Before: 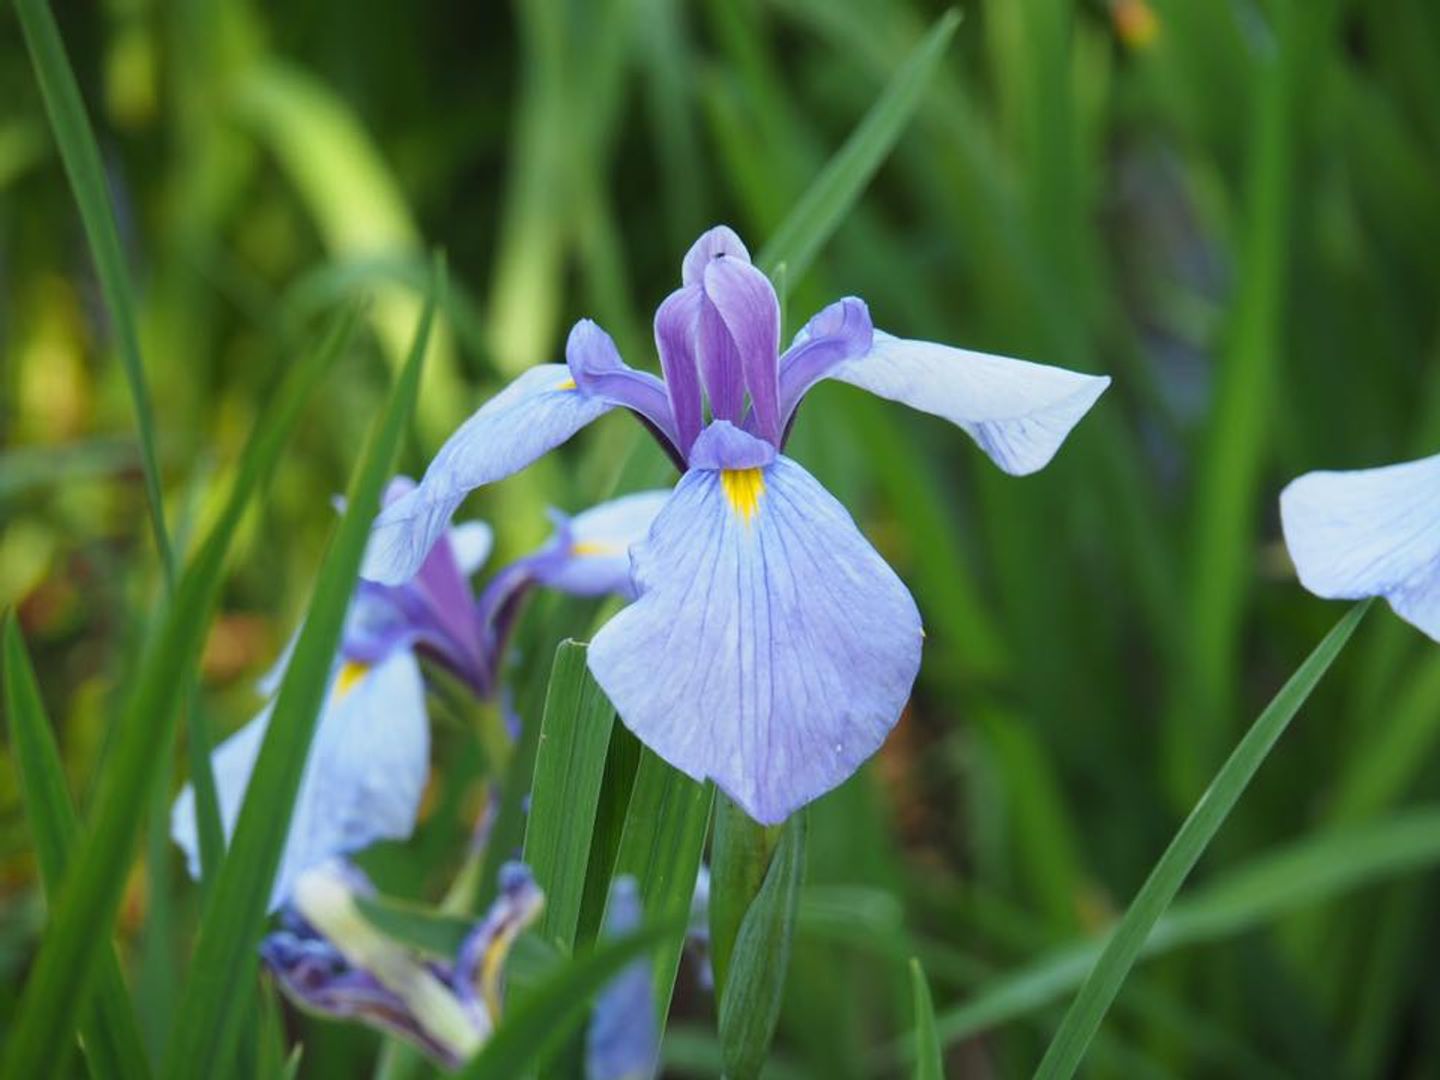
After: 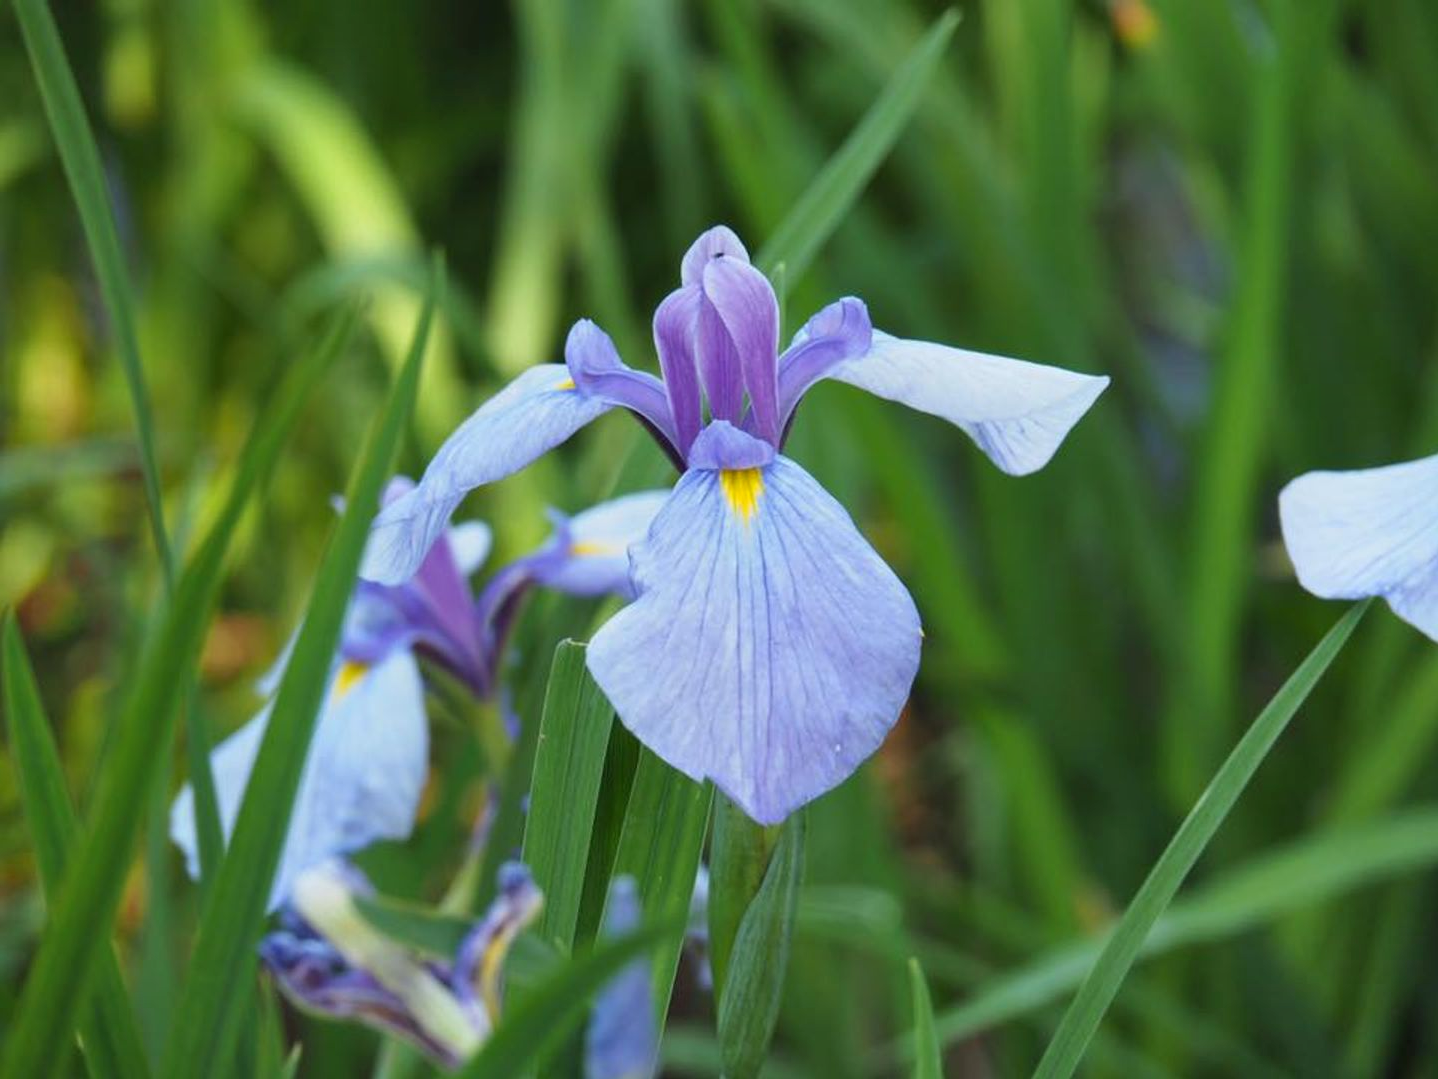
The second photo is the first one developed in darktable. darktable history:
crop: left 0.131%
shadows and highlights: soften with gaussian
